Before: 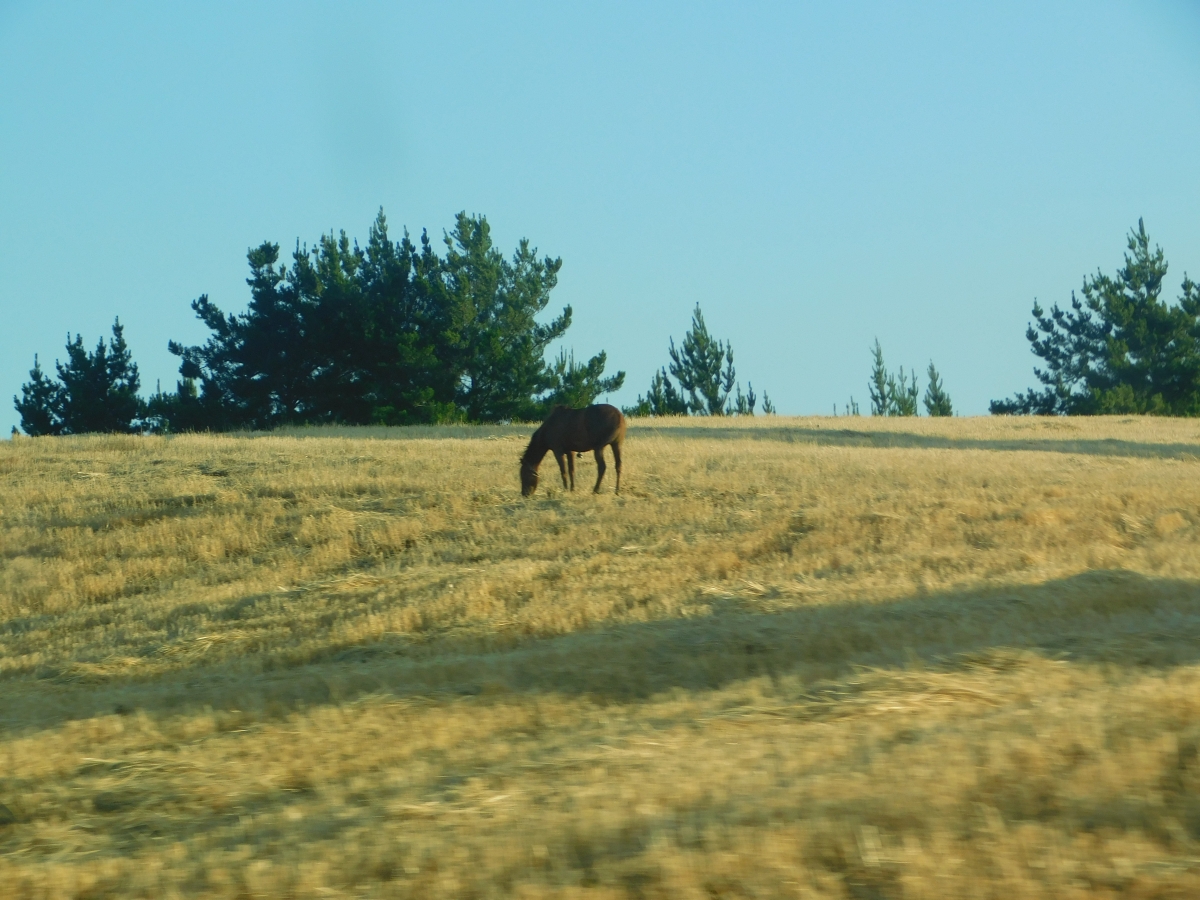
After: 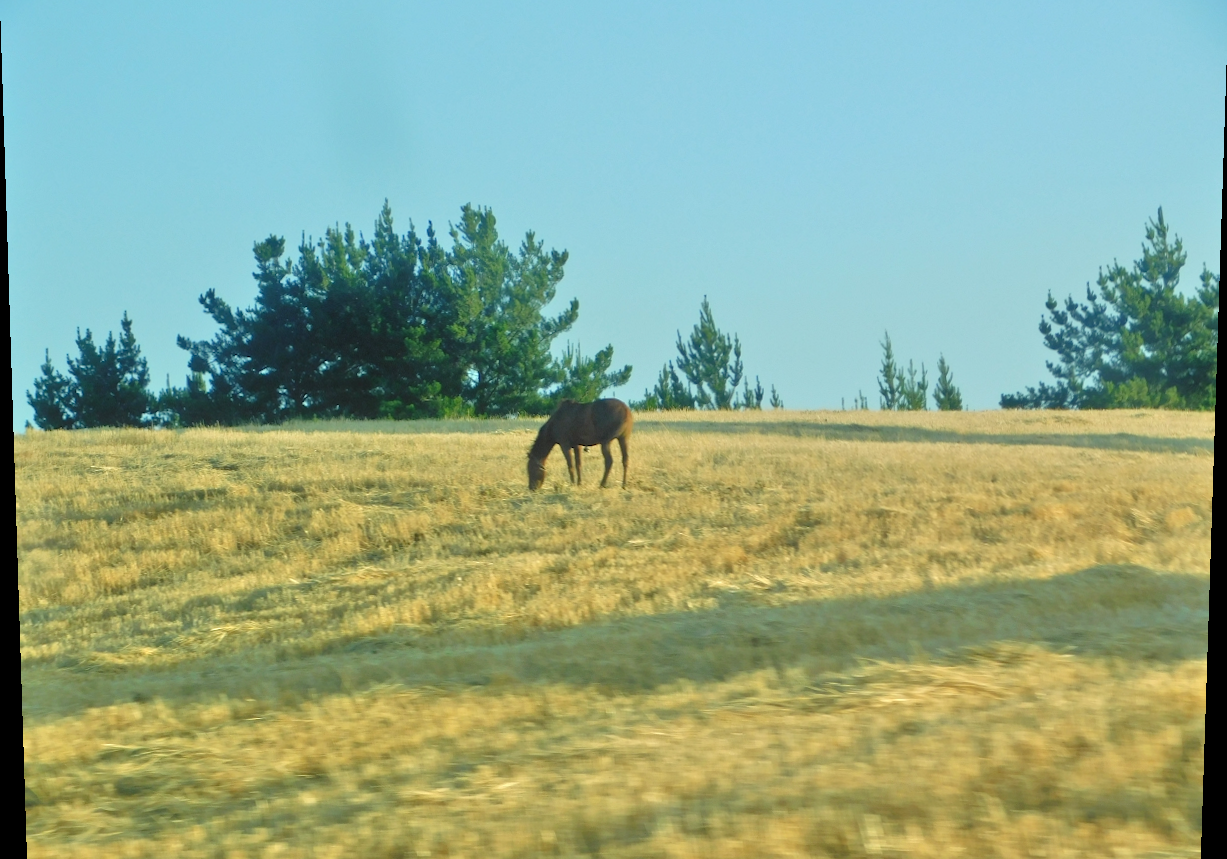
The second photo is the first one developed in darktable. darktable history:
crop and rotate: top 2.479%, bottom 3.018%
tone equalizer: -7 EV 0.15 EV, -6 EV 0.6 EV, -5 EV 1.15 EV, -4 EV 1.33 EV, -3 EV 1.15 EV, -2 EV 0.6 EV, -1 EV 0.15 EV, mask exposure compensation -0.5 EV
rotate and perspective: lens shift (vertical) 0.048, lens shift (horizontal) -0.024, automatic cropping off
